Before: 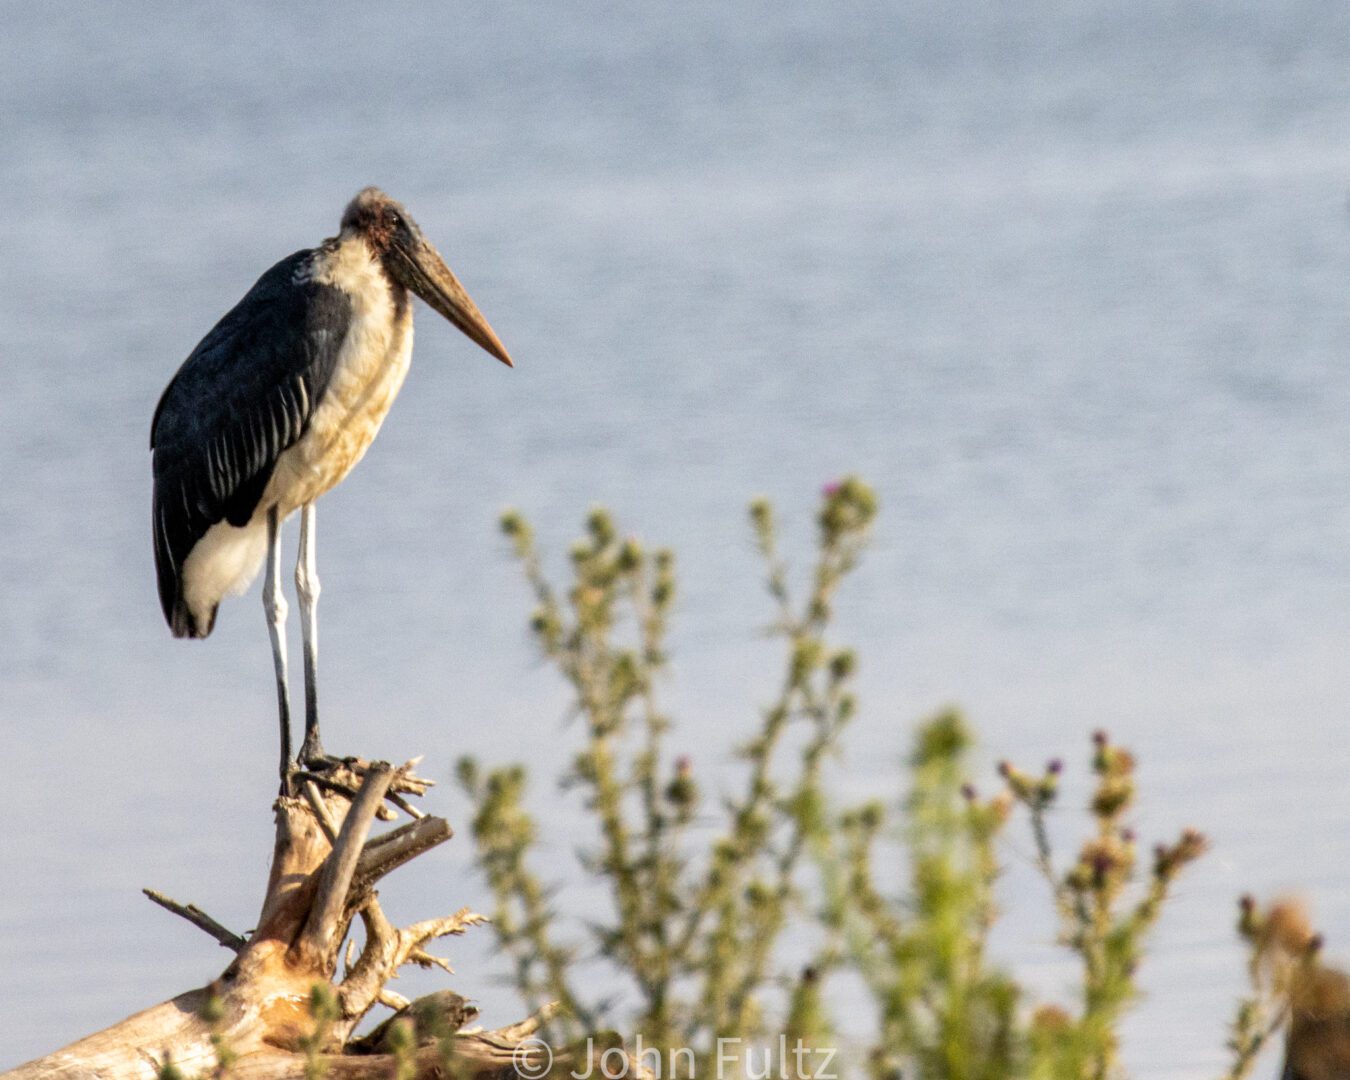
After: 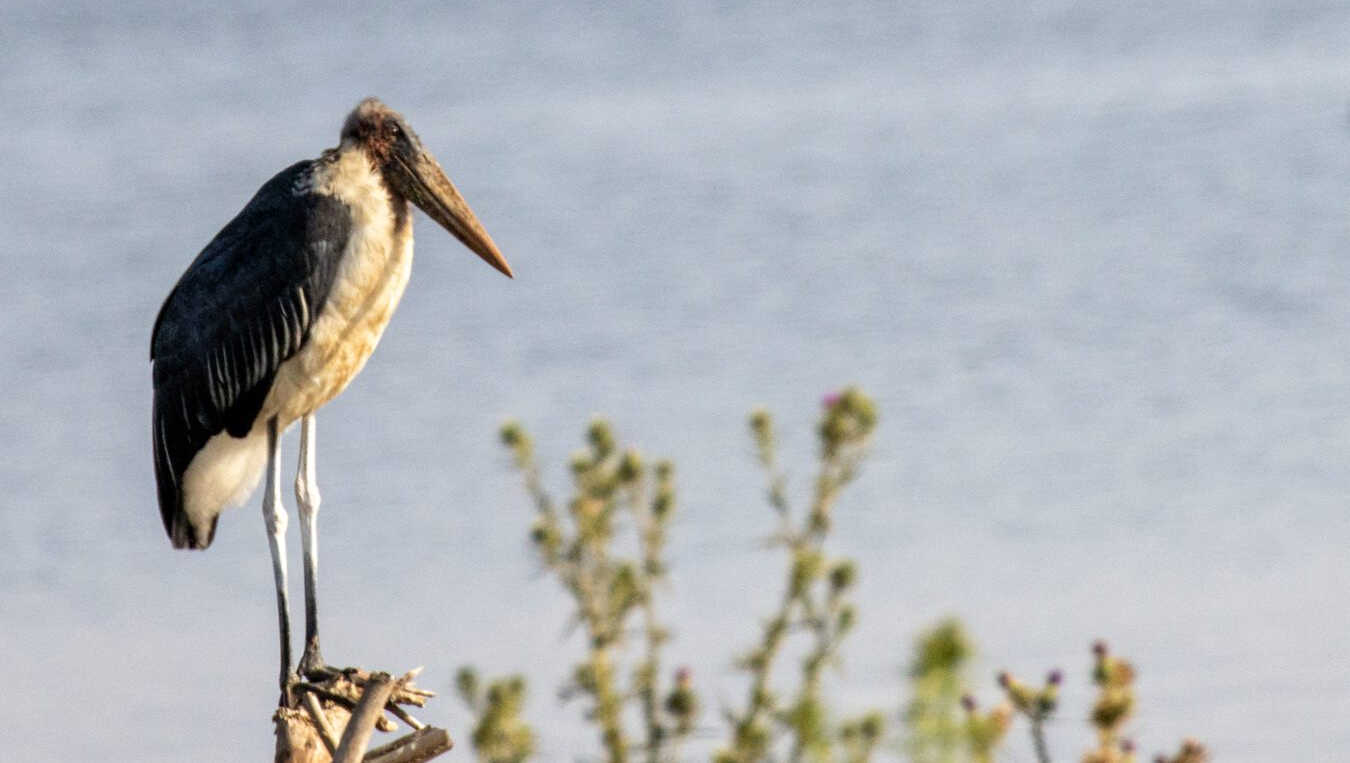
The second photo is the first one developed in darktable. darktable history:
tone equalizer: on, module defaults
crop and rotate: top 8.293%, bottom 20.996%
